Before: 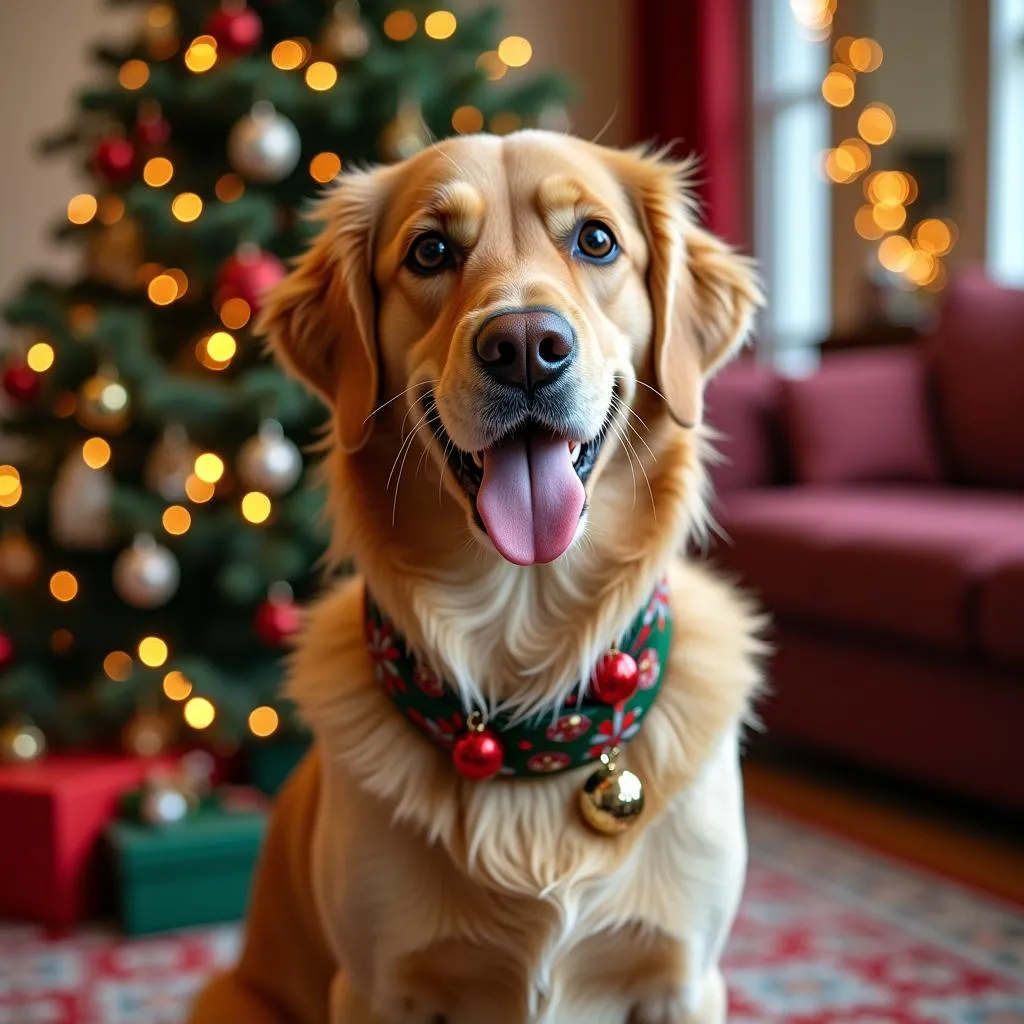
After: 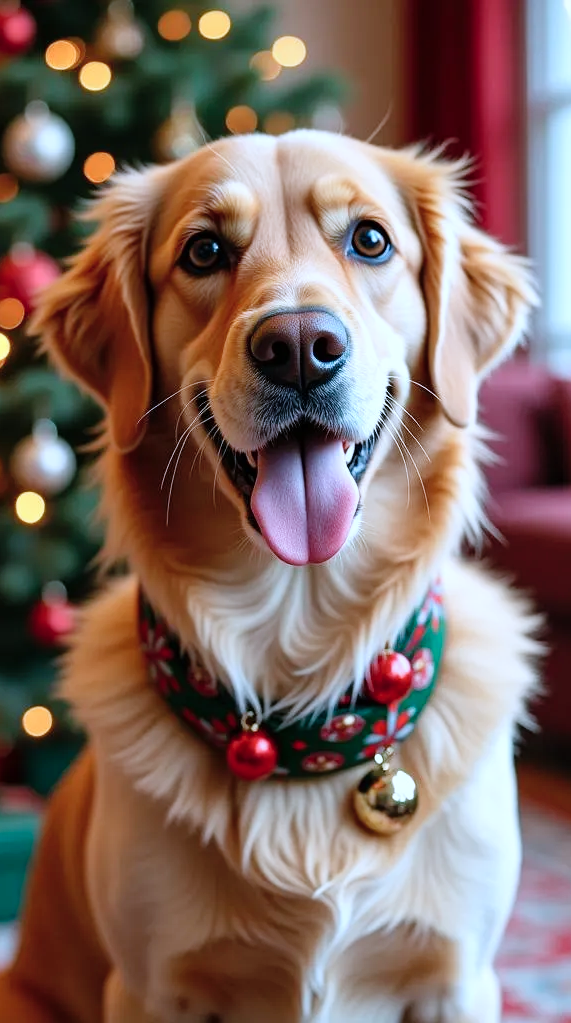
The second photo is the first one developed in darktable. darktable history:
tone curve: curves: ch0 [(0, 0) (0.051, 0.047) (0.102, 0.099) (0.228, 0.262) (0.446, 0.527) (0.695, 0.778) (0.908, 0.946) (1, 1)]; ch1 [(0, 0) (0.339, 0.298) (0.402, 0.363) (0.453, 0.413) (0.485, 0.469) (0.494, 0.493) (0.504, 0.501) (0.525, 0.533) (0.563, 0.591) (0.597, 0.631) (1, 1)]; ch2 [(0, 0) (0.48, 0.48) (0.504, 0.5) (0.539, 0.554) (0.59, 0.628) (0.642, 0.682) (0.824, 0.815) (1, 1)], preserve colors none
contrast brightness saturation: saturation -0.065
crop: left 22.102%, right 22.126%, bottom 0.002%
color correction: highlights a* -1.96, highlights b* -18.56
